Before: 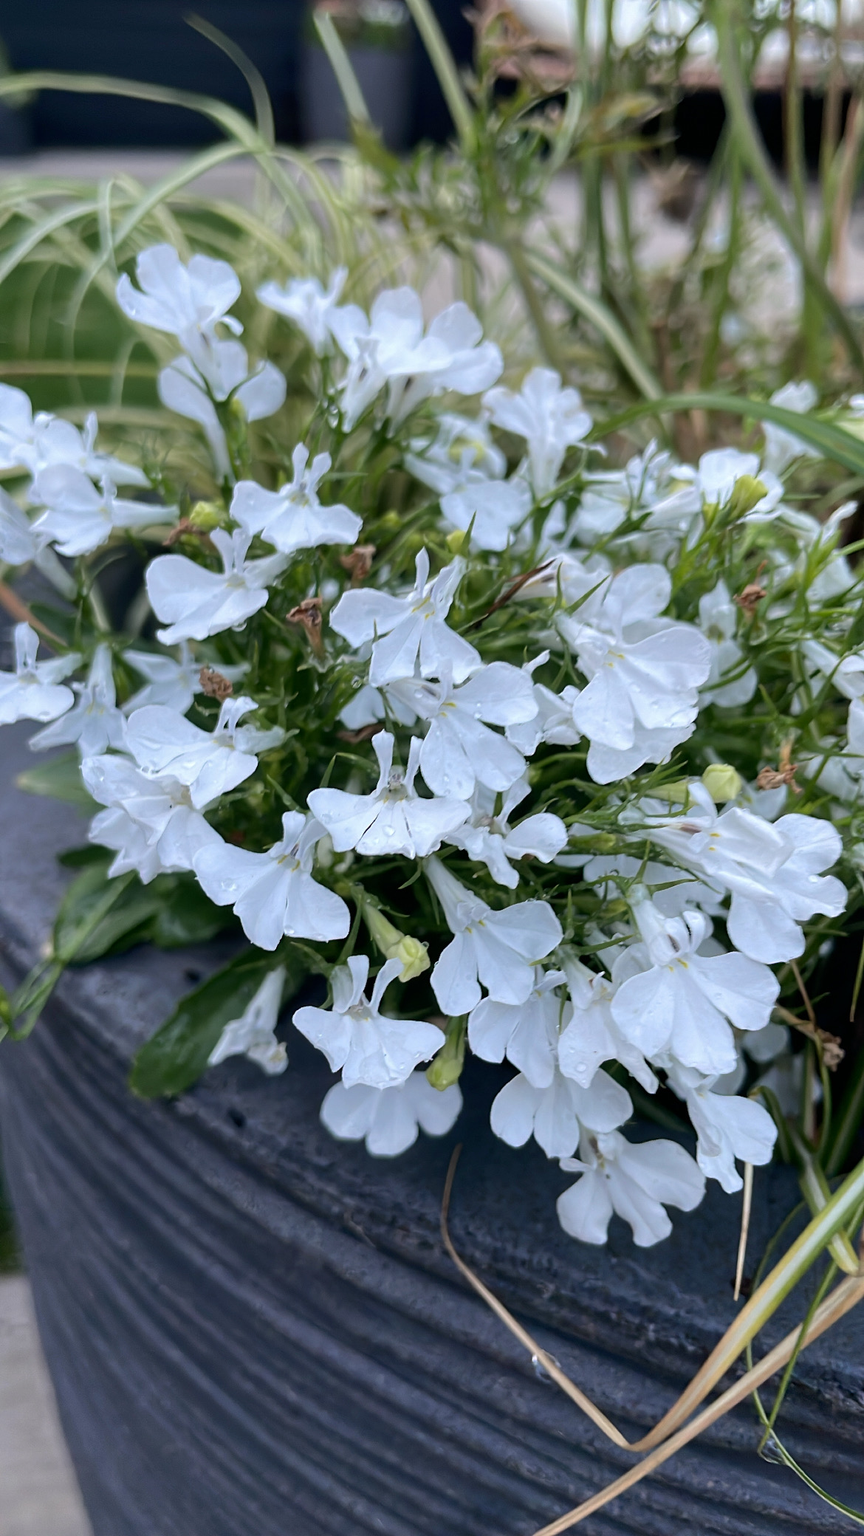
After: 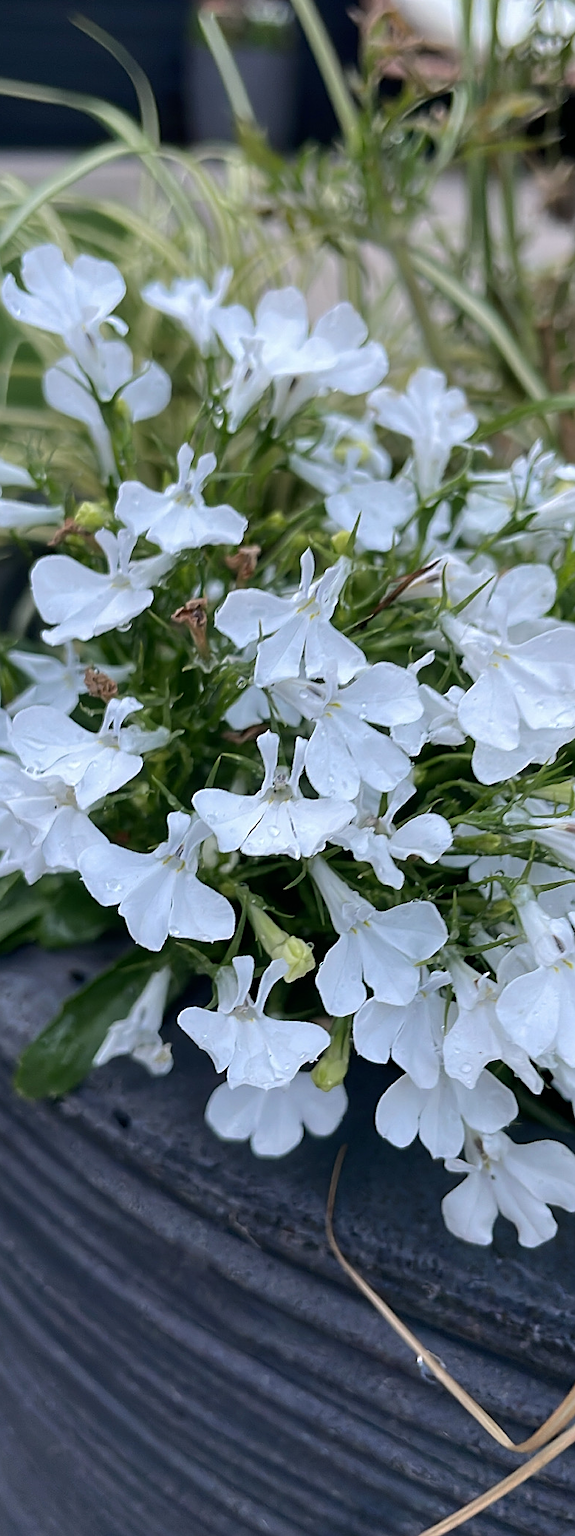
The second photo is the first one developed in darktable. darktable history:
sharpen: on, module defaults
crop and rotate: left 13.343%, right 19.996%
